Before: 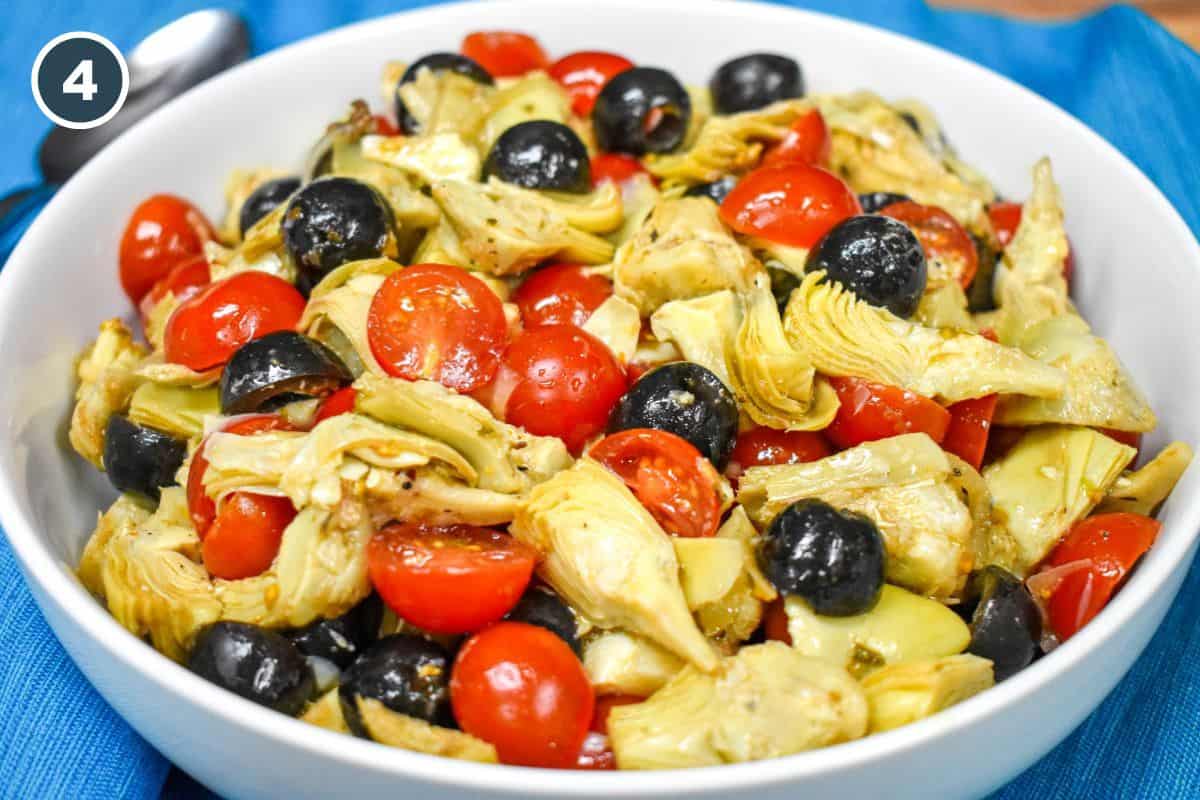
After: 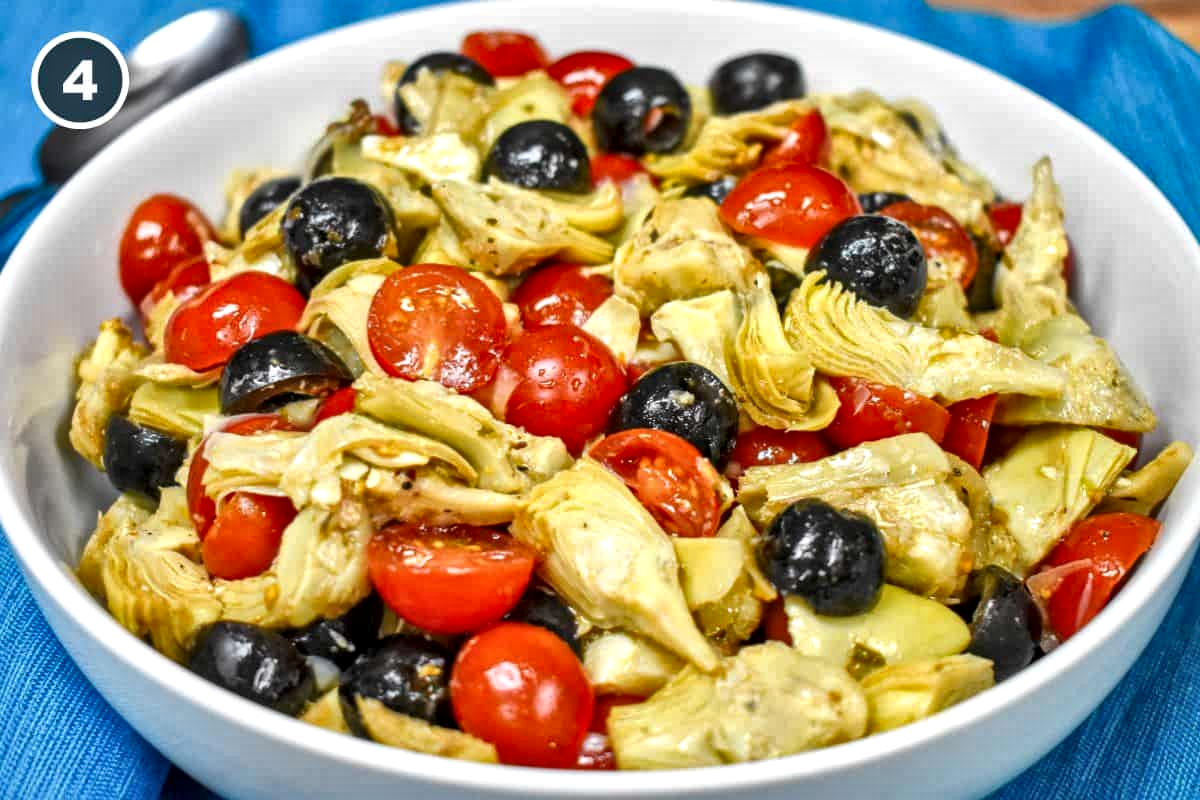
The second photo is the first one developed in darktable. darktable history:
local contrast: mode bilateral grid, contrast 20, coarseness 19, detail 163%, midtone range 0.2
shadows and highlights: low approximation 0.01, soften with gaussian
